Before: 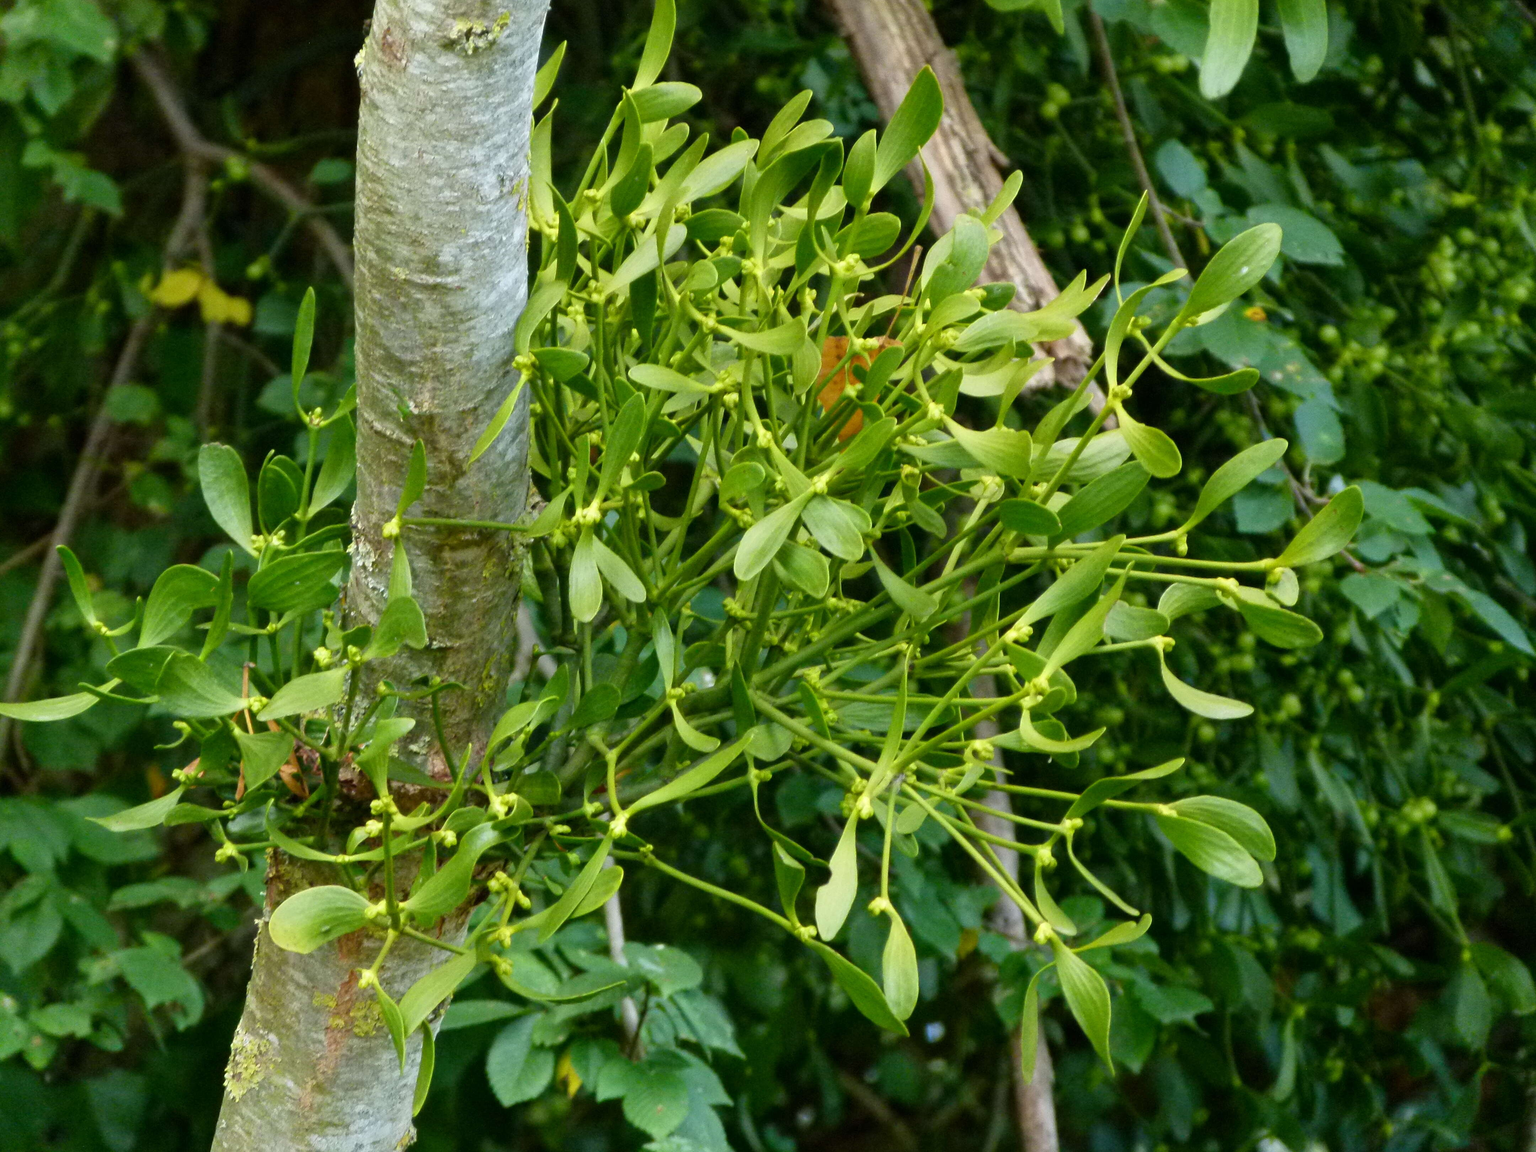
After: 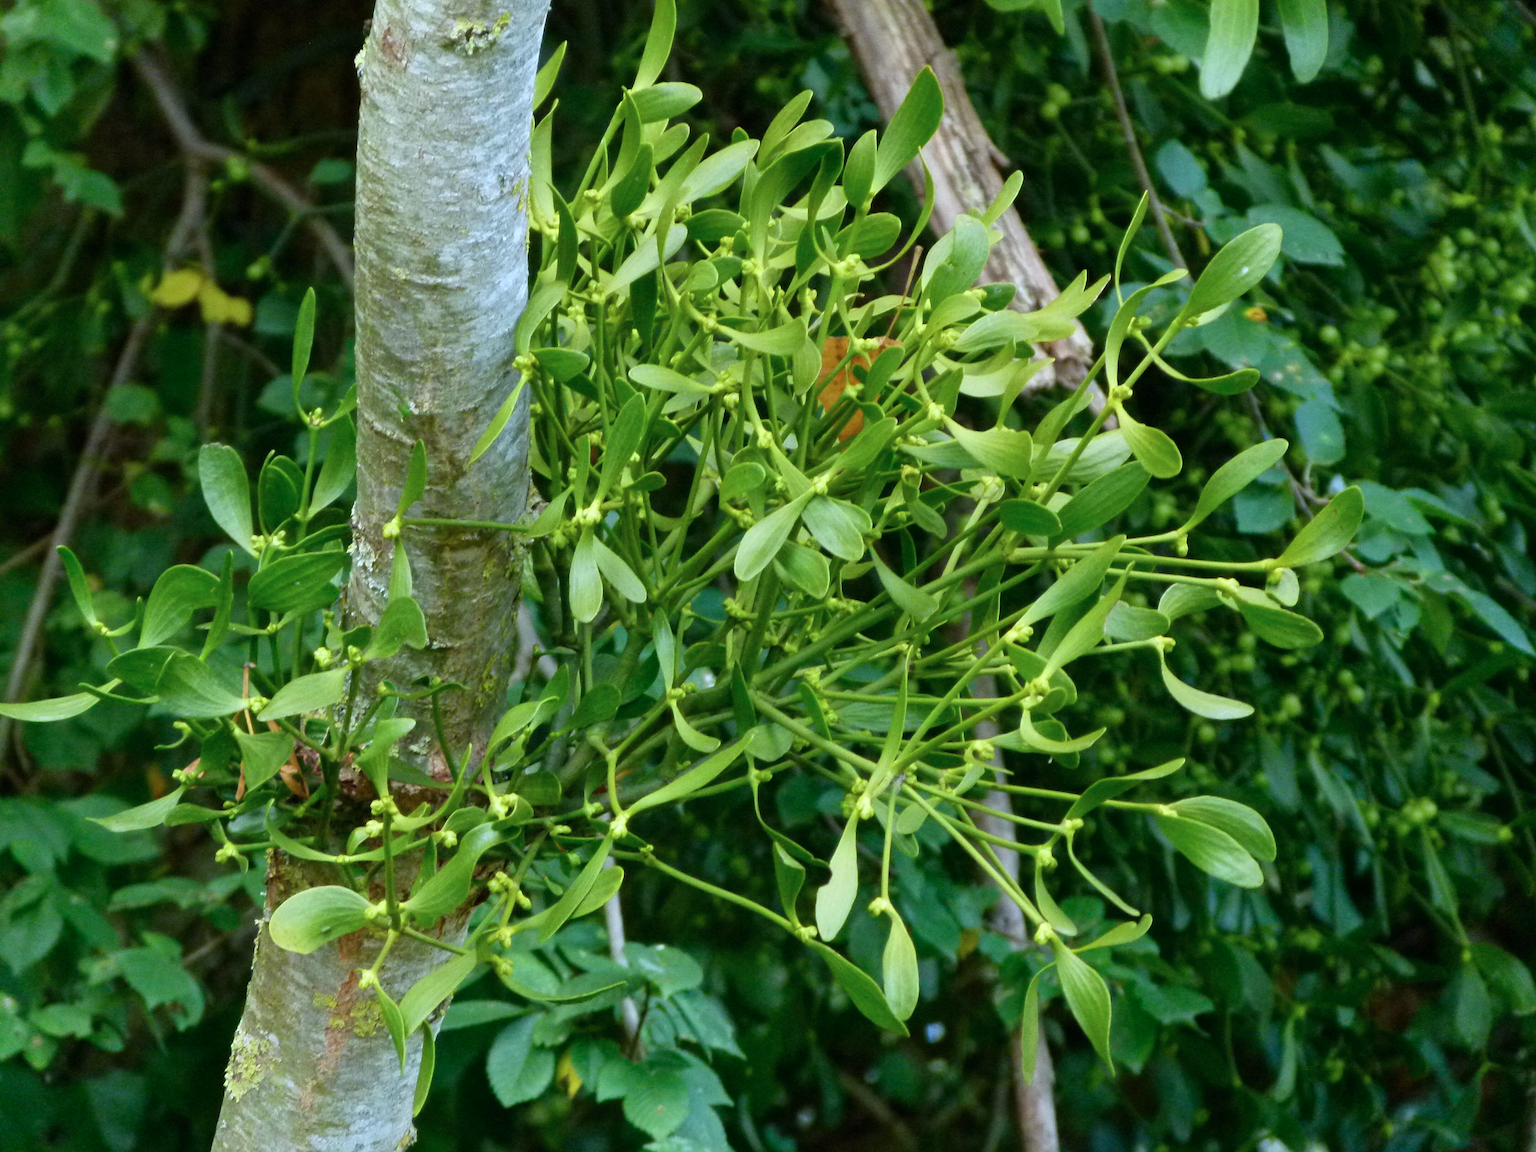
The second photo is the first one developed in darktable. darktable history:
color calibration: x 0.37, y 0.382, temperature 4308.34 K, saturation algorithm version 1 (2020)
